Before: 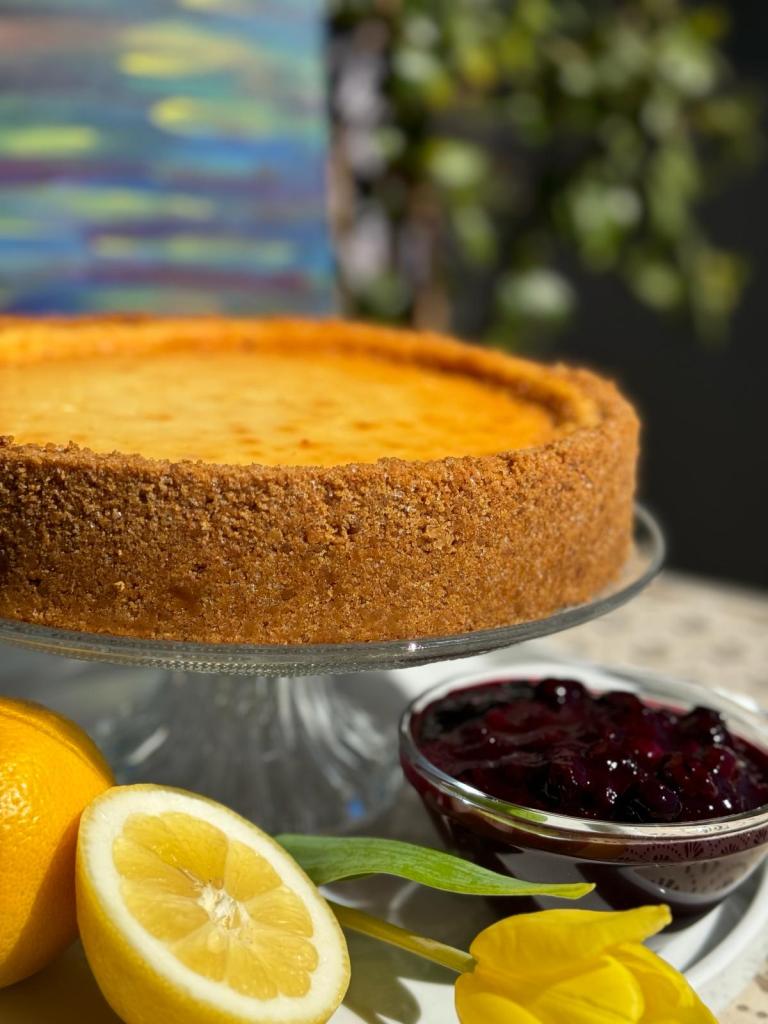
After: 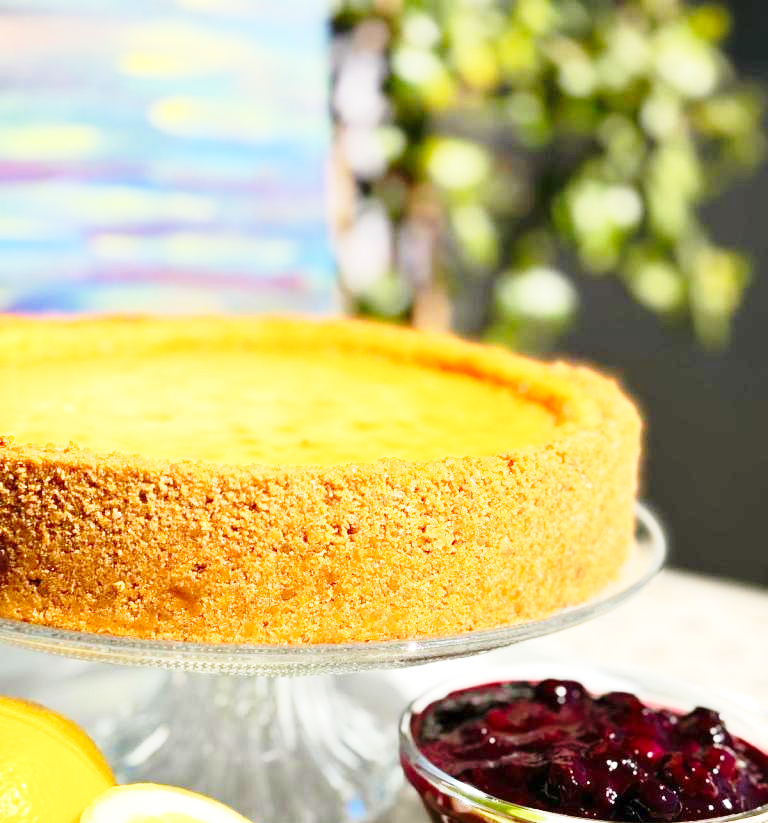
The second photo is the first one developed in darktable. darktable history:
exposure: exposure -0.208 EV, compensate highlight preservation false
crop: bottom 19.605%
tone equalizer: -8 EV 1.97 EV, -7 EV 1.99 EV, -6 EV 1.98 EV, -5 EV 2 EV, -4 EV 1.97 EV, -3 EV 1.5 EV, -2 EV 0.992 EV, -1 EV 0.521 EV, edges refinement/feathering 500, mask exposure compensation -1.57 EV, preserve details no
base curve: curves: ch0 [(0, 0) (0.028, 0.03) (0.121, 0.232) (0.46, 0.748) (0.859, 0.968) (1, 1)], preserve colors none
